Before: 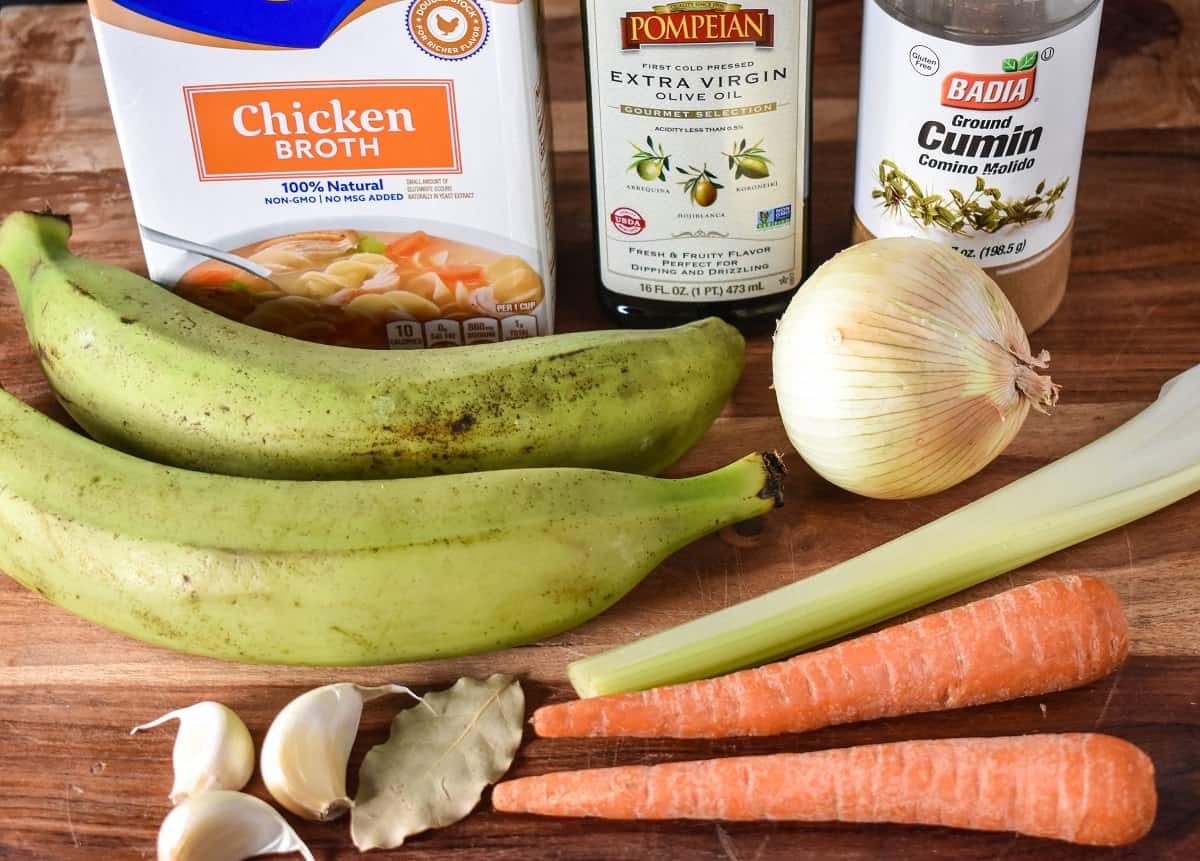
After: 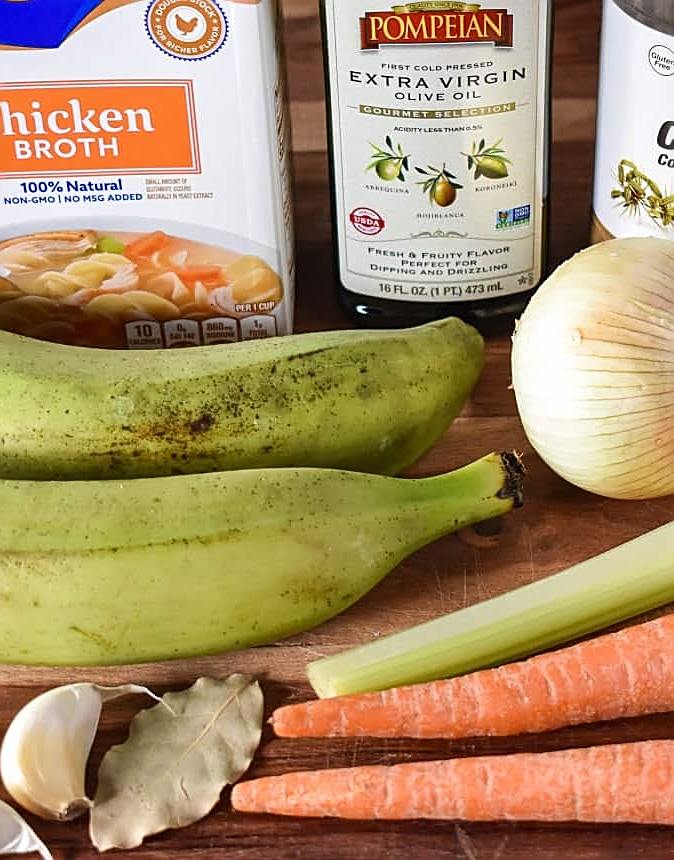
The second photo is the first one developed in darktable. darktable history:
sharpen: on, module defaults
crop: left 21.811%, right 21.97%, bottom 0.01%
